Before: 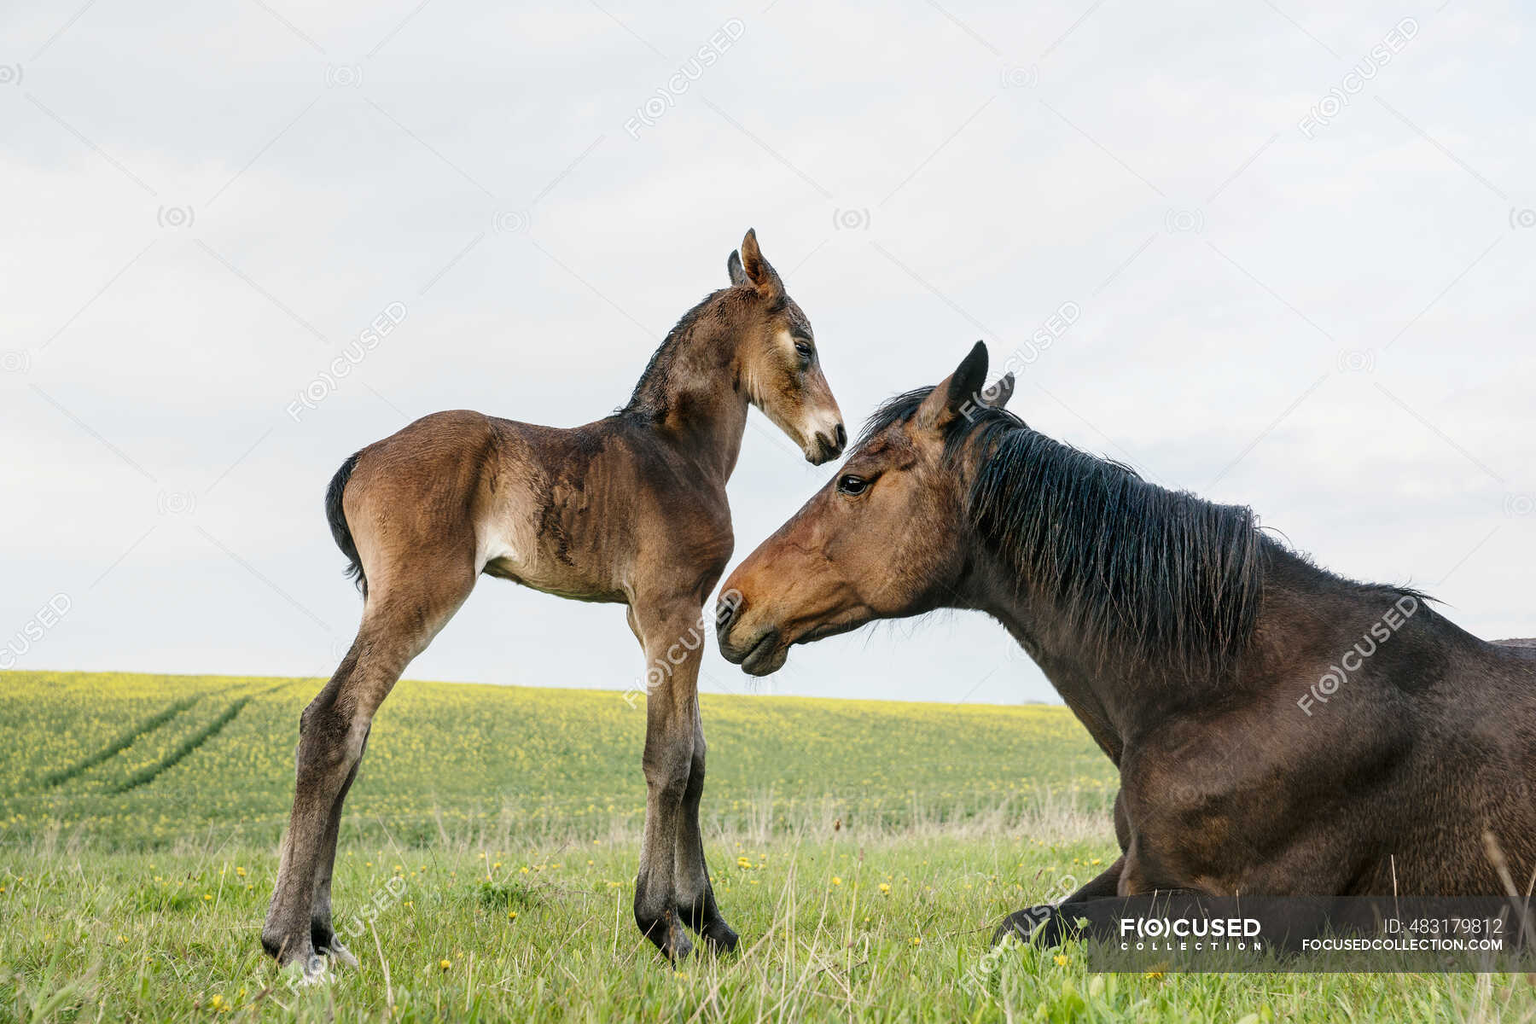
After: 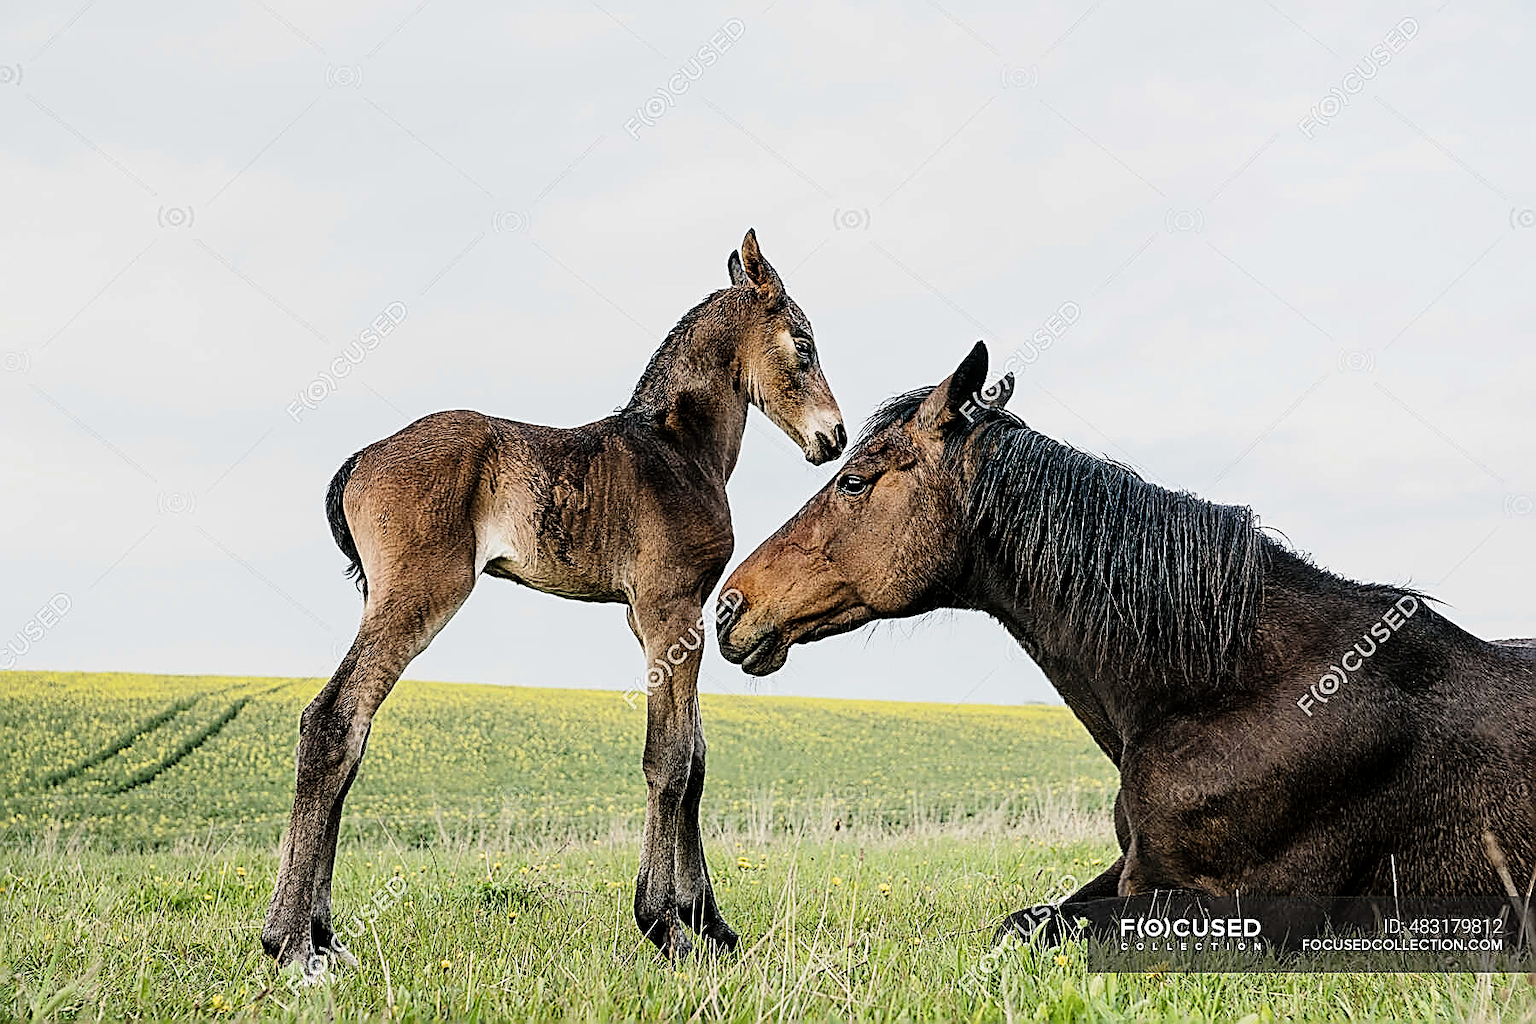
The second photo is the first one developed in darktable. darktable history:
sharpen: amount 1.992
filmic rgb: black relative exposure -16 EV, white relative exposure 6.29 EV, hardness 5.12, contrast 1.348
